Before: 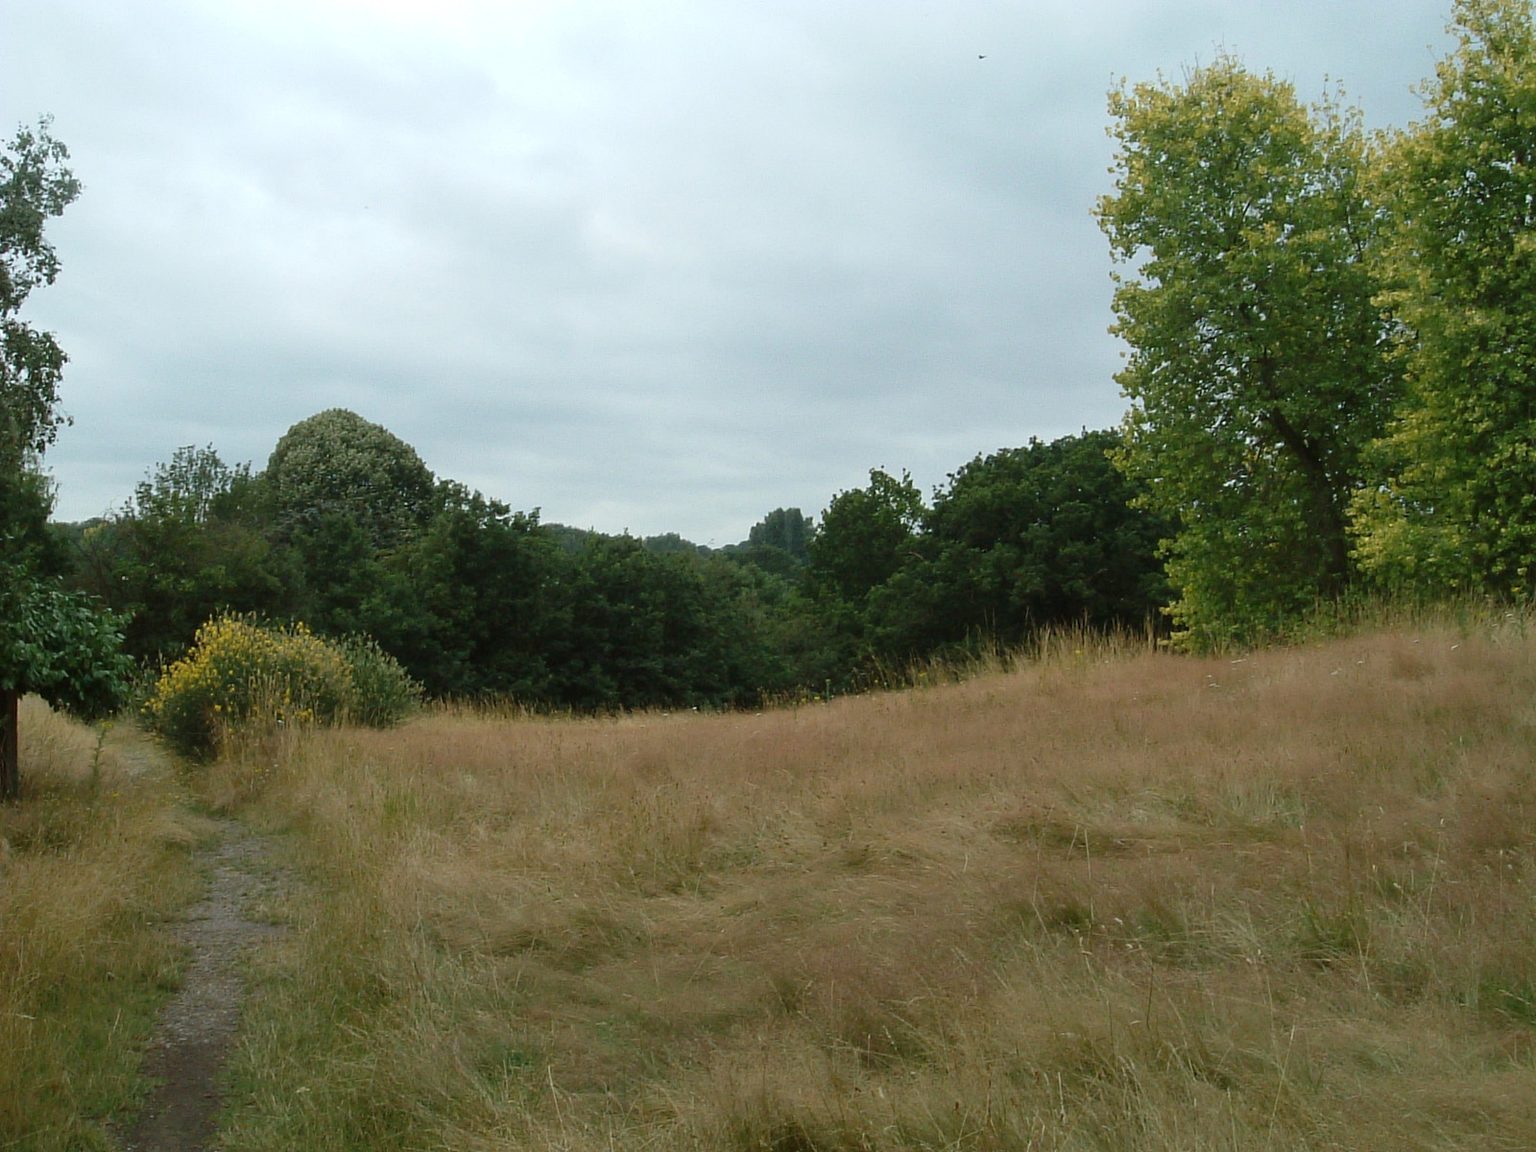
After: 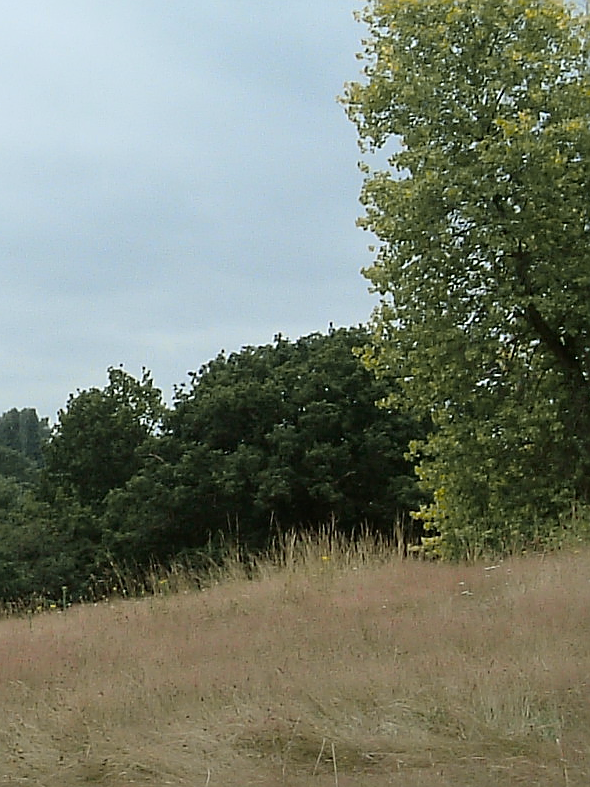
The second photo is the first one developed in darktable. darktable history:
tone curve: curves: ch0 [(0, 0) (0.07, 0.052) (0.23, 0.254) (0.486, 0.53) (0.822, 0.825) (0.994, 0.955)]; ch1 [(0, 0) (0.226, 0.261) (0.379, 0.442) (0.469, 0.472) (0.495, 0.495) (0.514, 0.504) (0.561, 0.568) (0.59, 0.612) (1, 1)]; ch2 [(0, 0) (0.269, 0.299) (0.459, 0.441) (0.498, 0.499) (0.523, 0.52) (0.586, 0.569) (0.635, 0.617) (0.659, 0.681) (0.718, 0.764) (1, 1)], color space Lab, independent channels, preserve colors none
sharpen: radius 1.4, amount 1.25, threshold 0.7
crop and rotate: left 49.936%, top 10.094%, right 13.136%, bottom 24.256%
